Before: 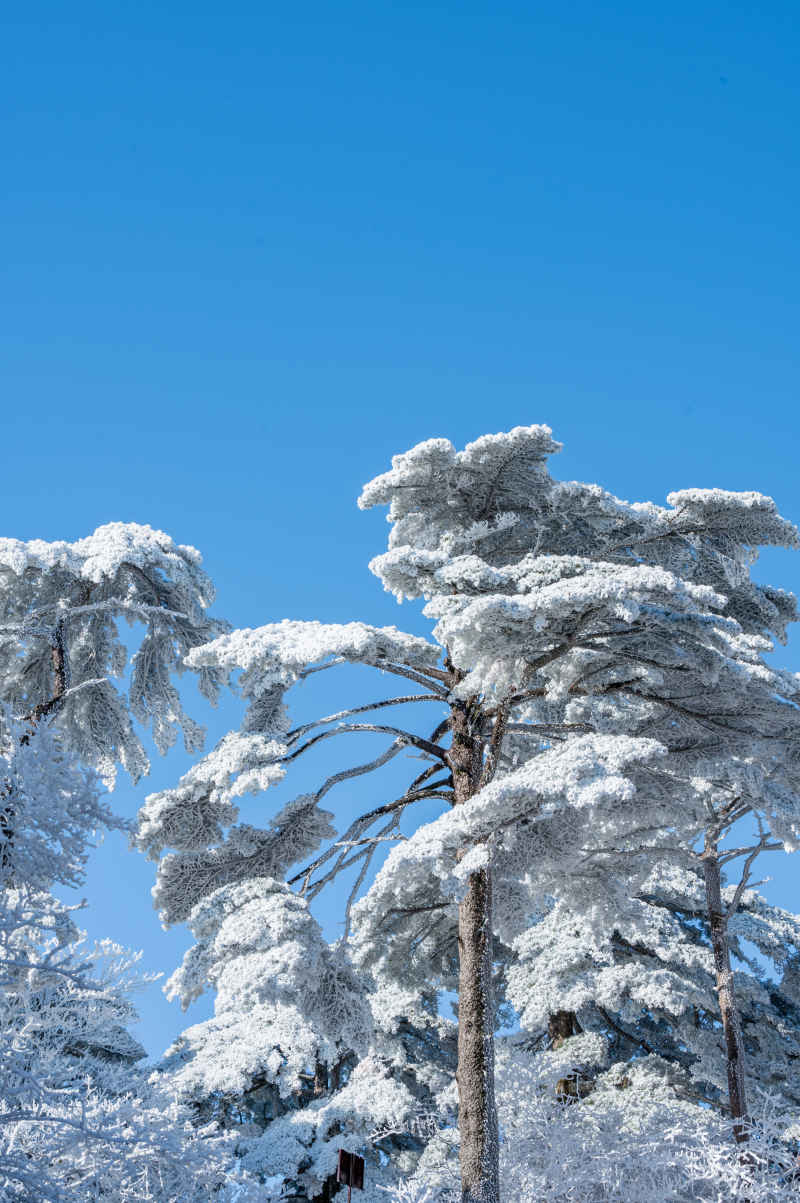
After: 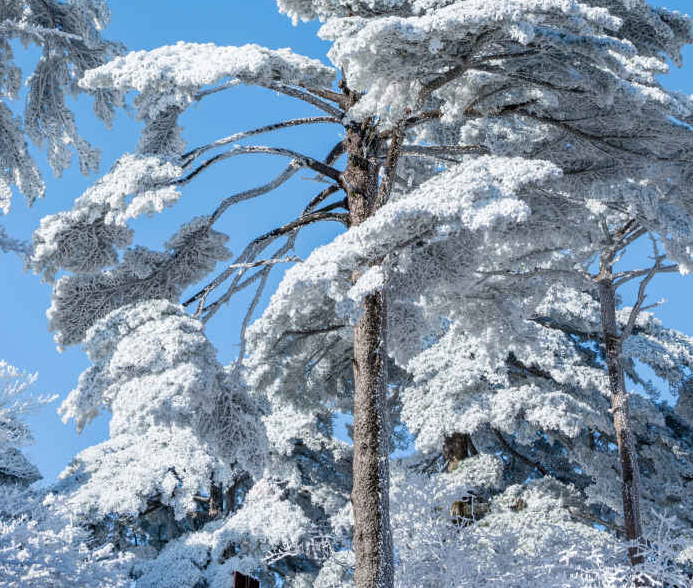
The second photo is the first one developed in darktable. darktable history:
crop and rotate: left 13.306%, top 48.129%, bottom 2.928%
tone equalizer: on, module defaults
